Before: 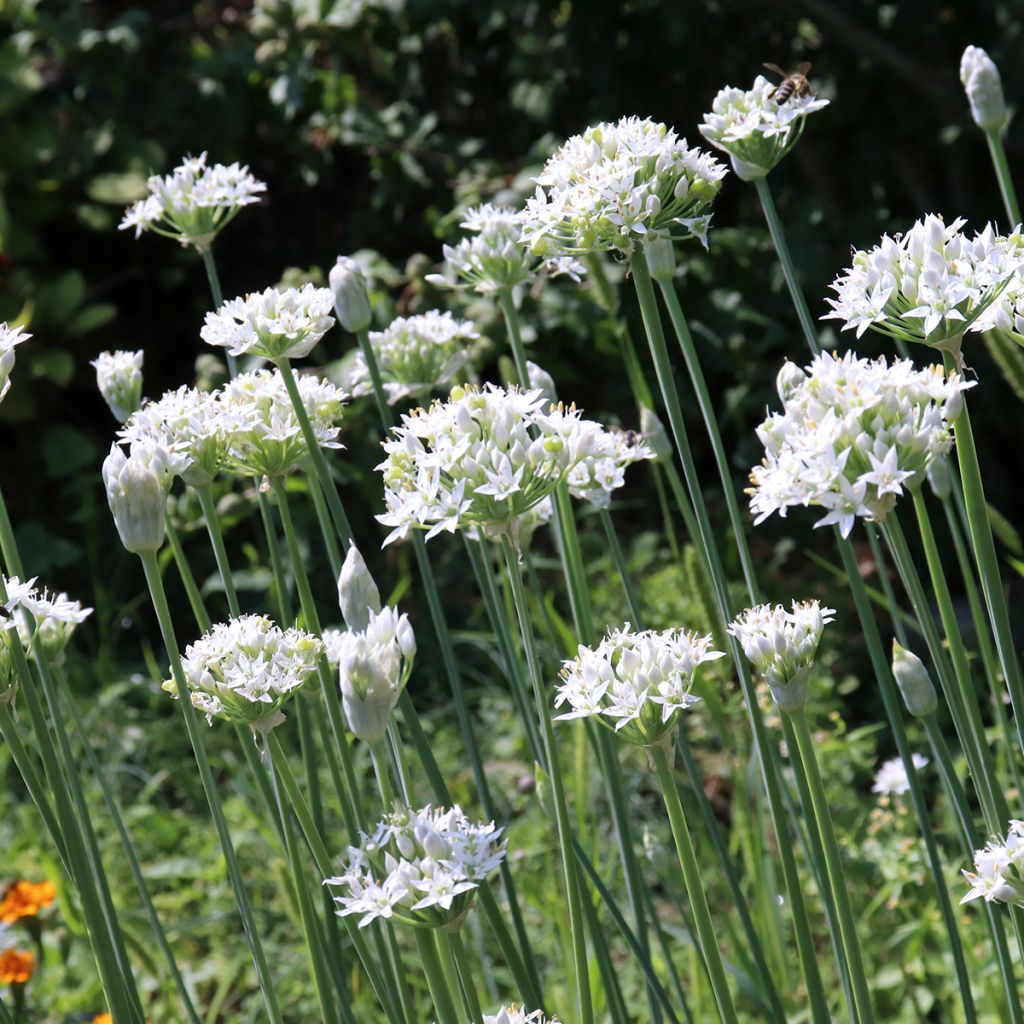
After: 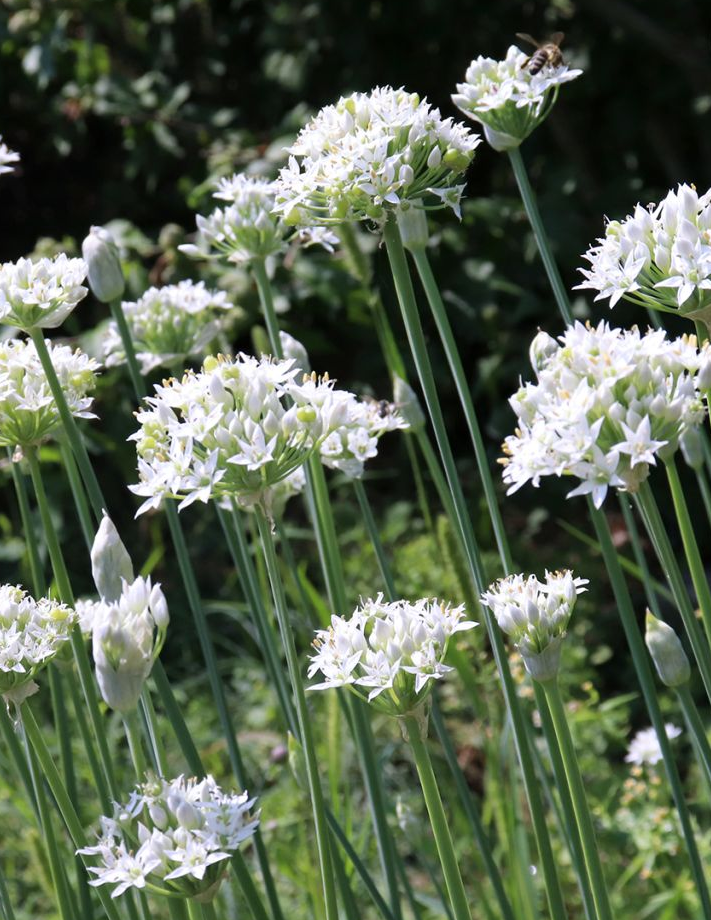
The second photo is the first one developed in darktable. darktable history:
crop and rotate: left 24.163%, top 3.008%, right 6.374%, bottom 7.06%
